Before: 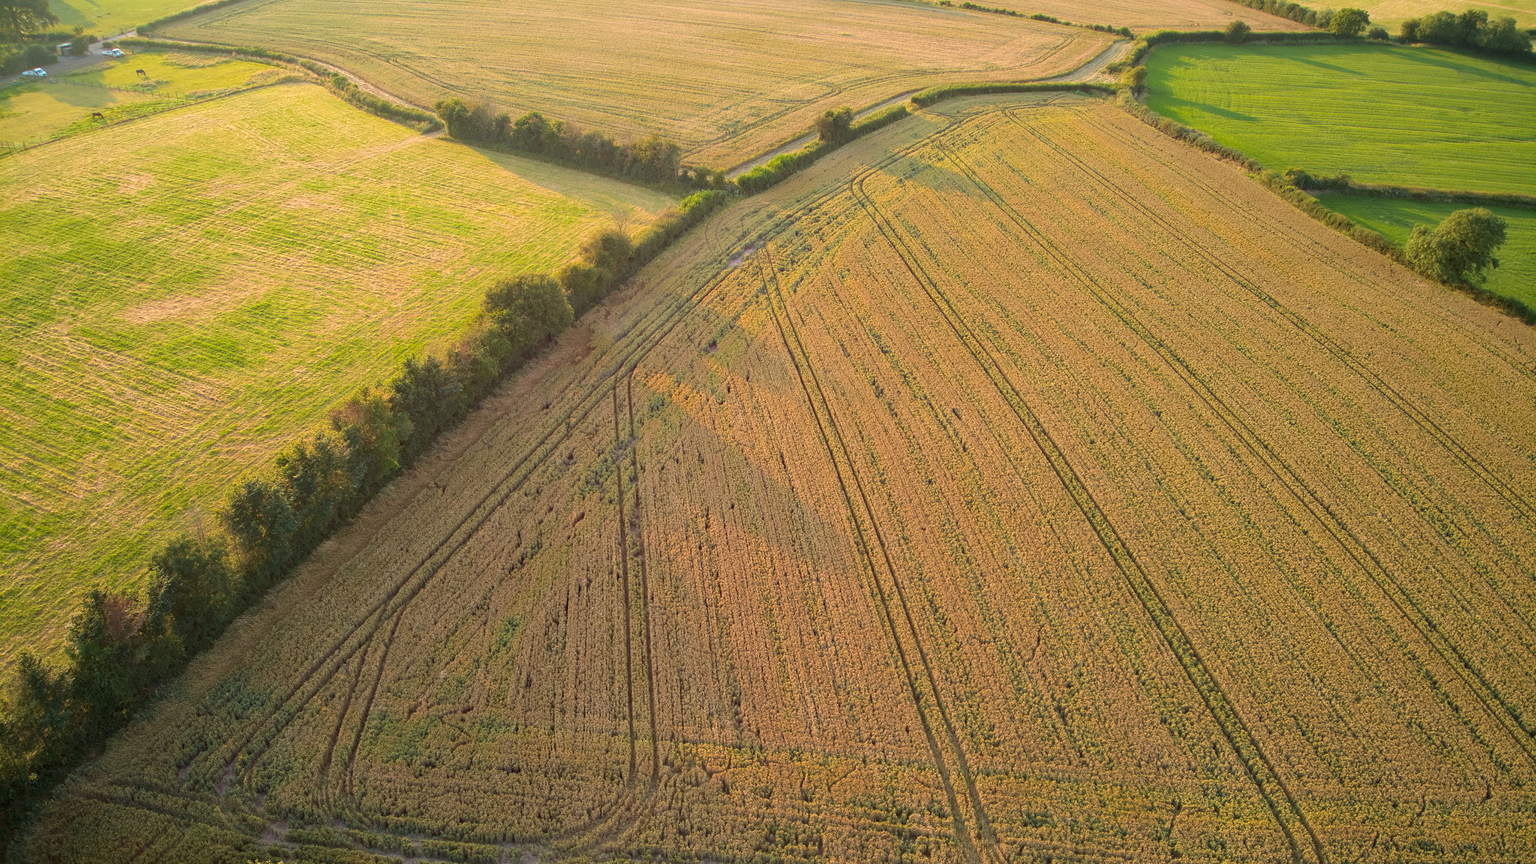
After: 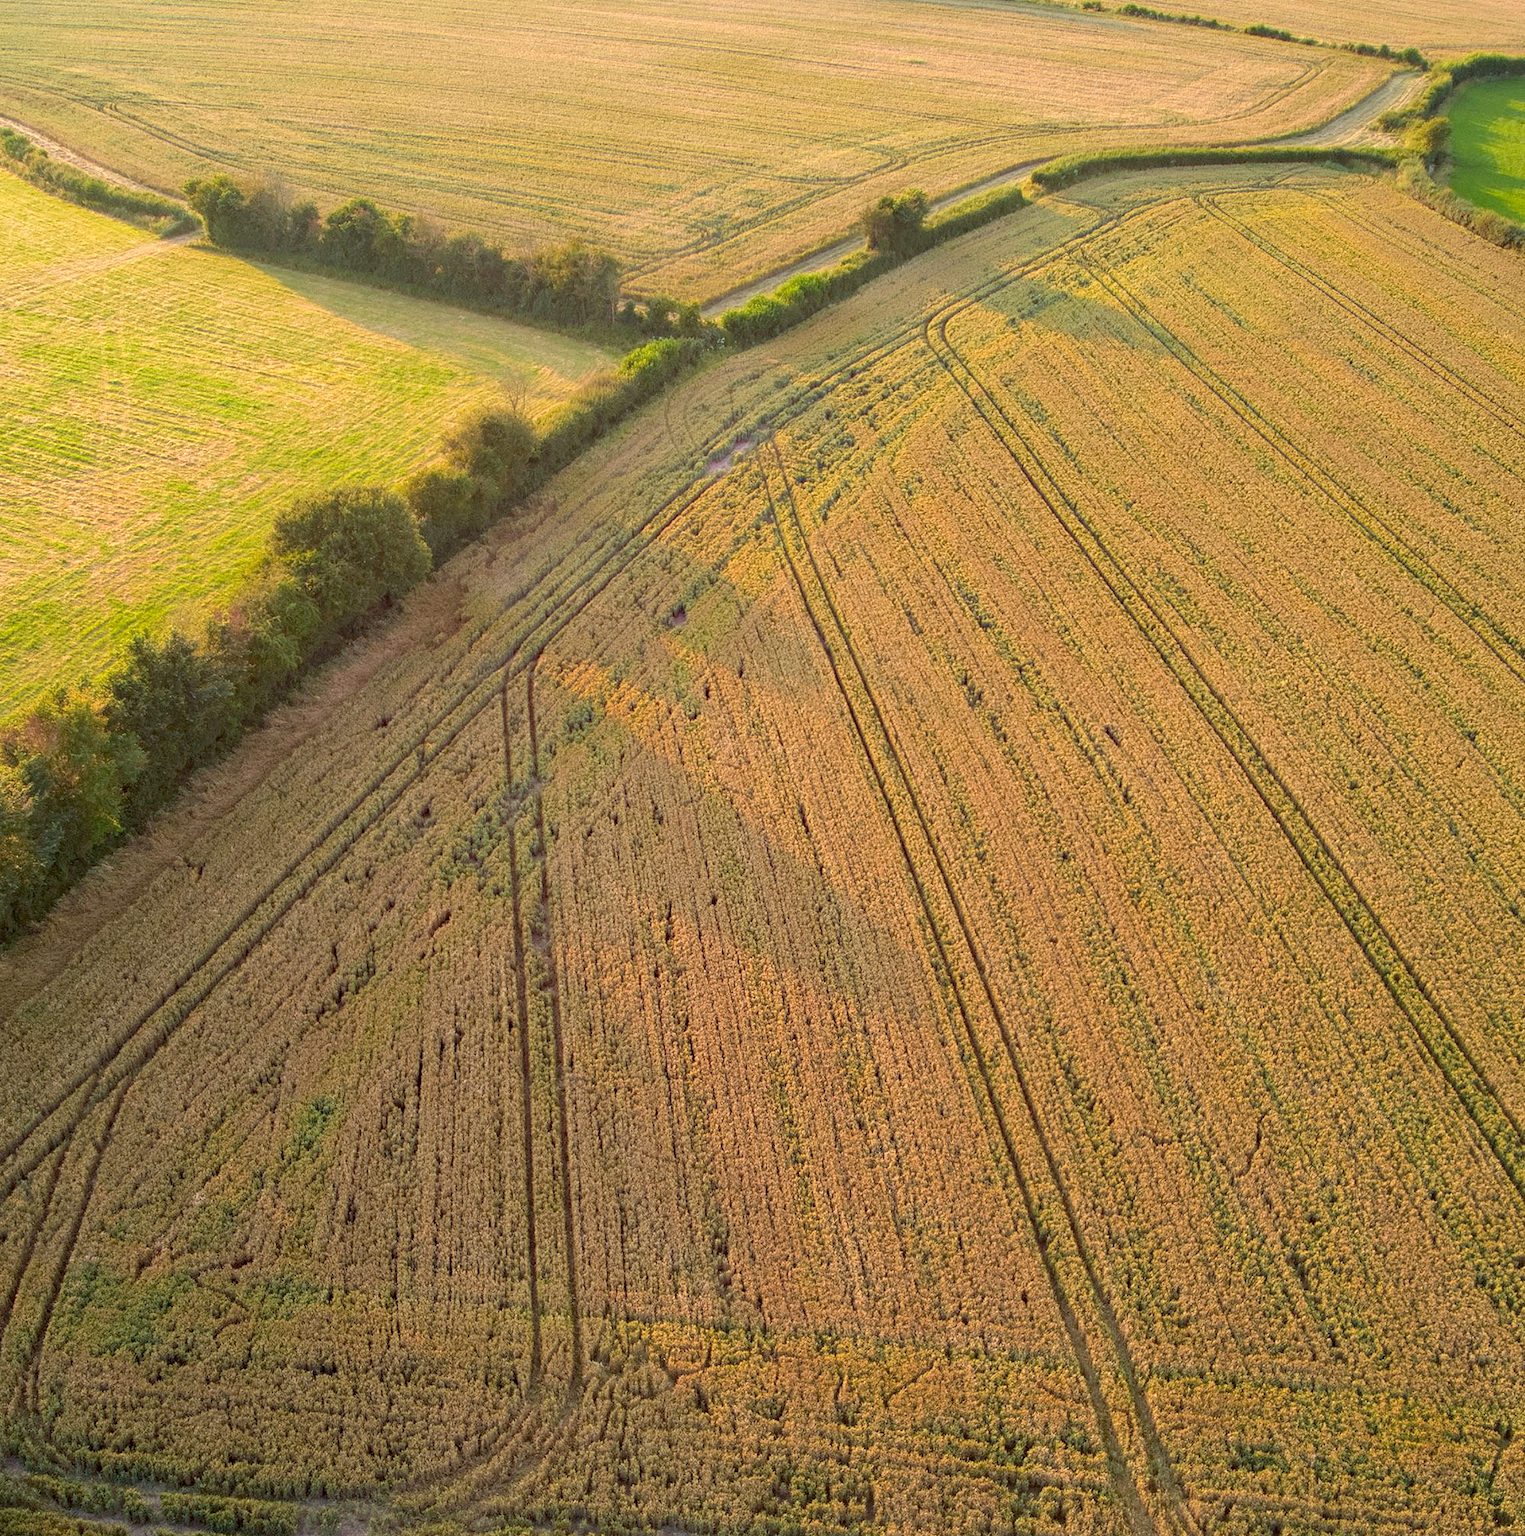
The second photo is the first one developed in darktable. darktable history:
crop: left 21.568%, right 22.564%
tone equalizer: mask exposure compensation -0.505 EV
exposure: black level correction 0.009, exposure 0.117 EV, compensate exposure bias true, compensate highlight preservation false
